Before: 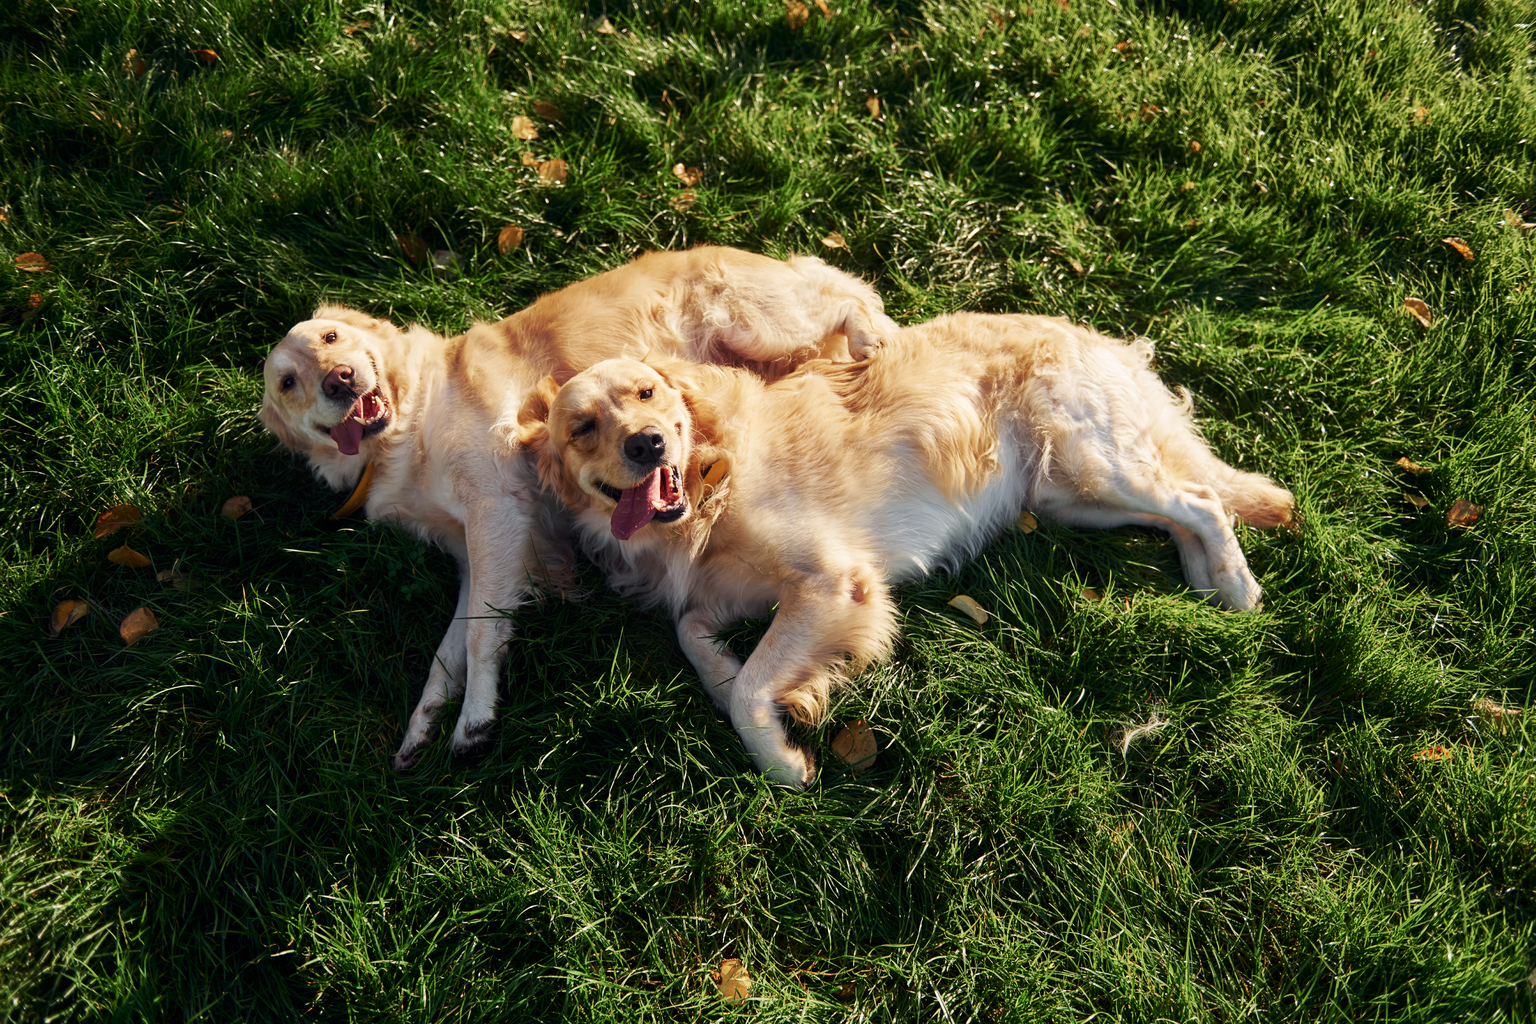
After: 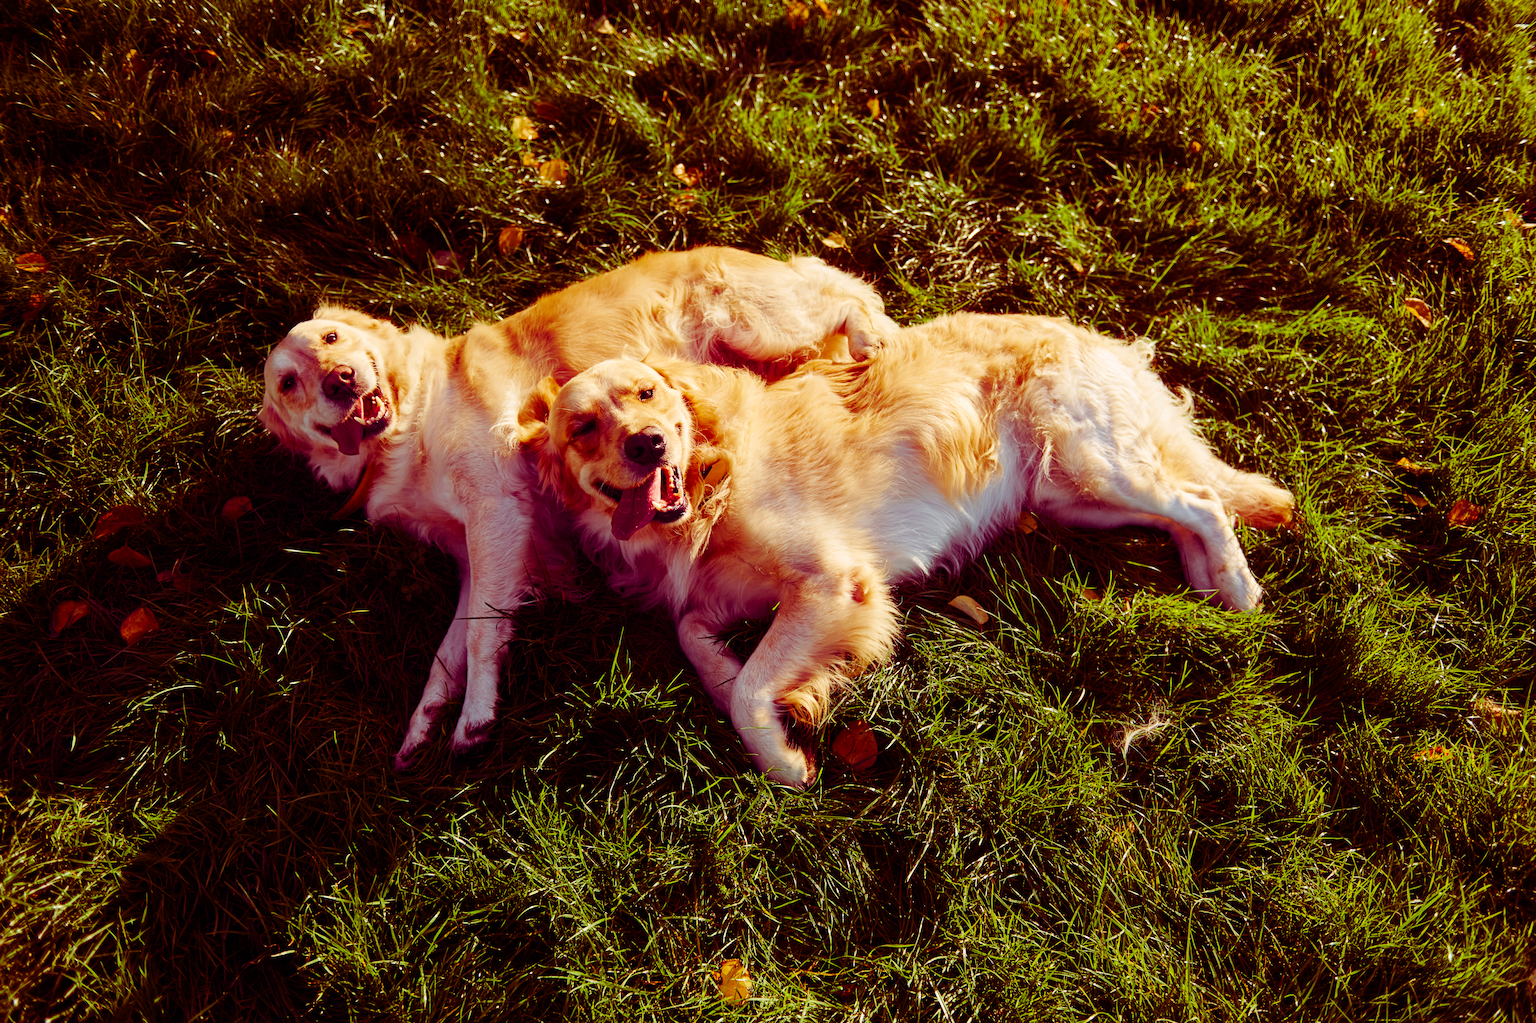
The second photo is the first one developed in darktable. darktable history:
color balance rgb: shadows lift › luminance -18.864%, shadows lift › chroma 35.142%, perceptual saturation grading › global saturation 19.81%, global vibrance 28.145%
